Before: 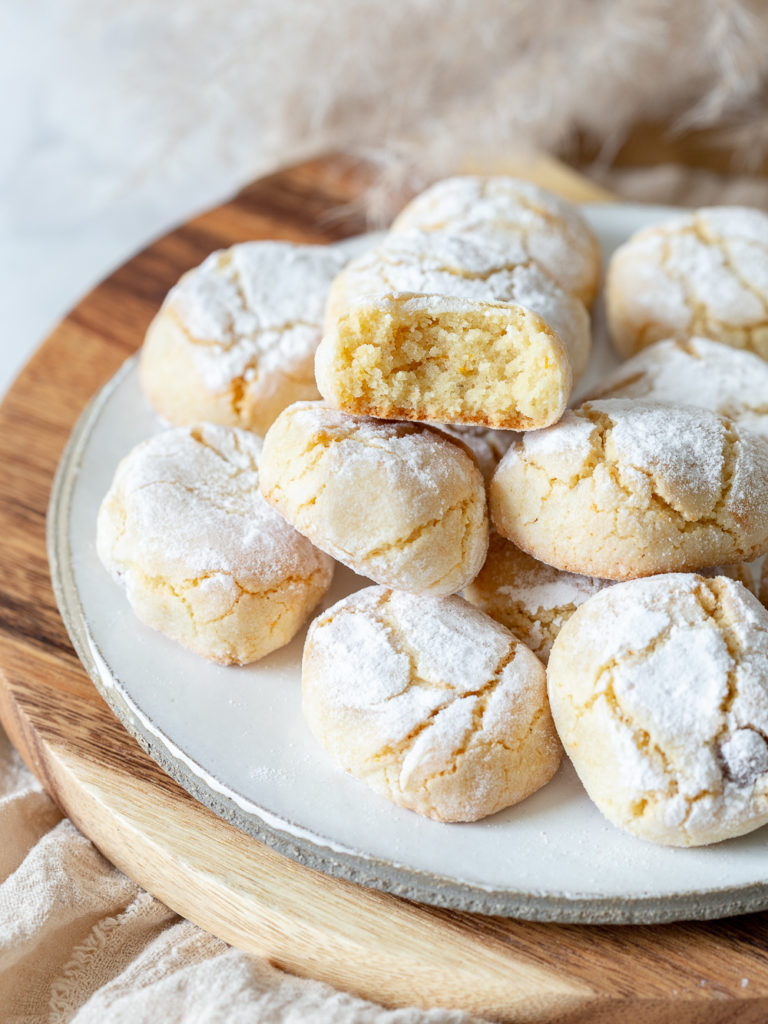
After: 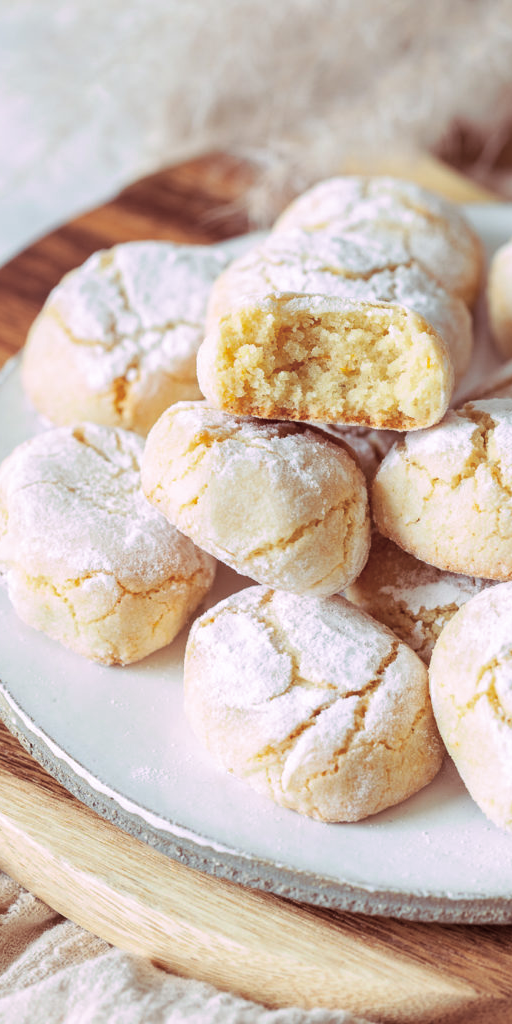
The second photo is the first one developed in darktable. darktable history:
crop and rotate: left 15.446%, right 17.836%
split-toning: highlights › hue 298.8°, highlights › saturation 0.73, compress 41.76%
